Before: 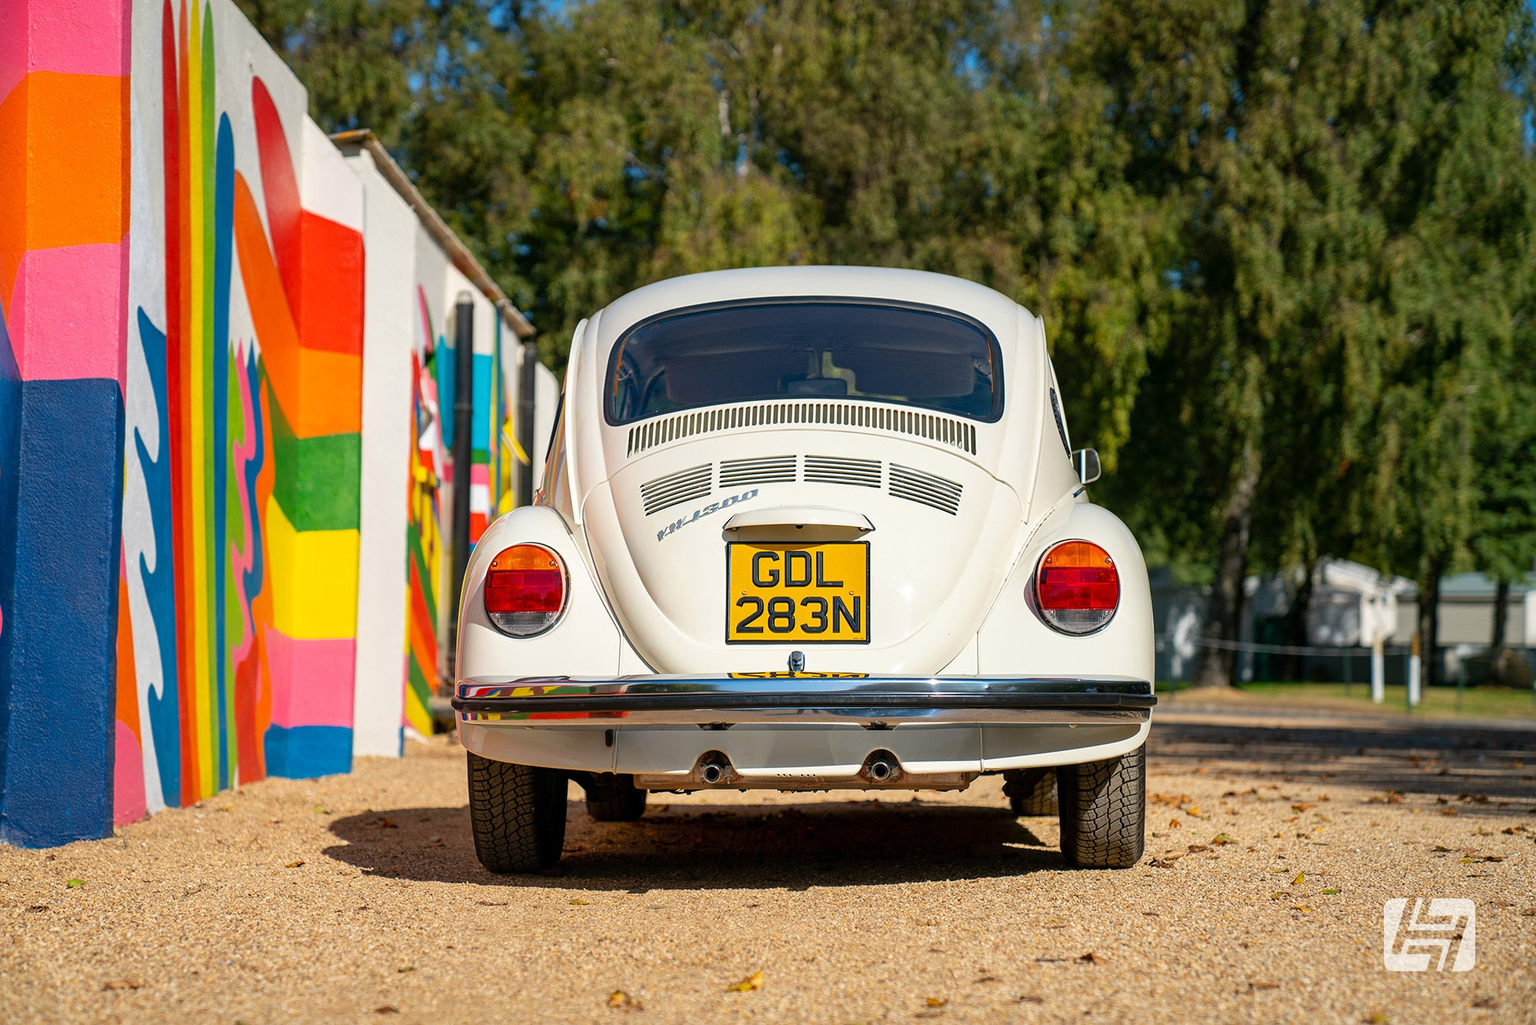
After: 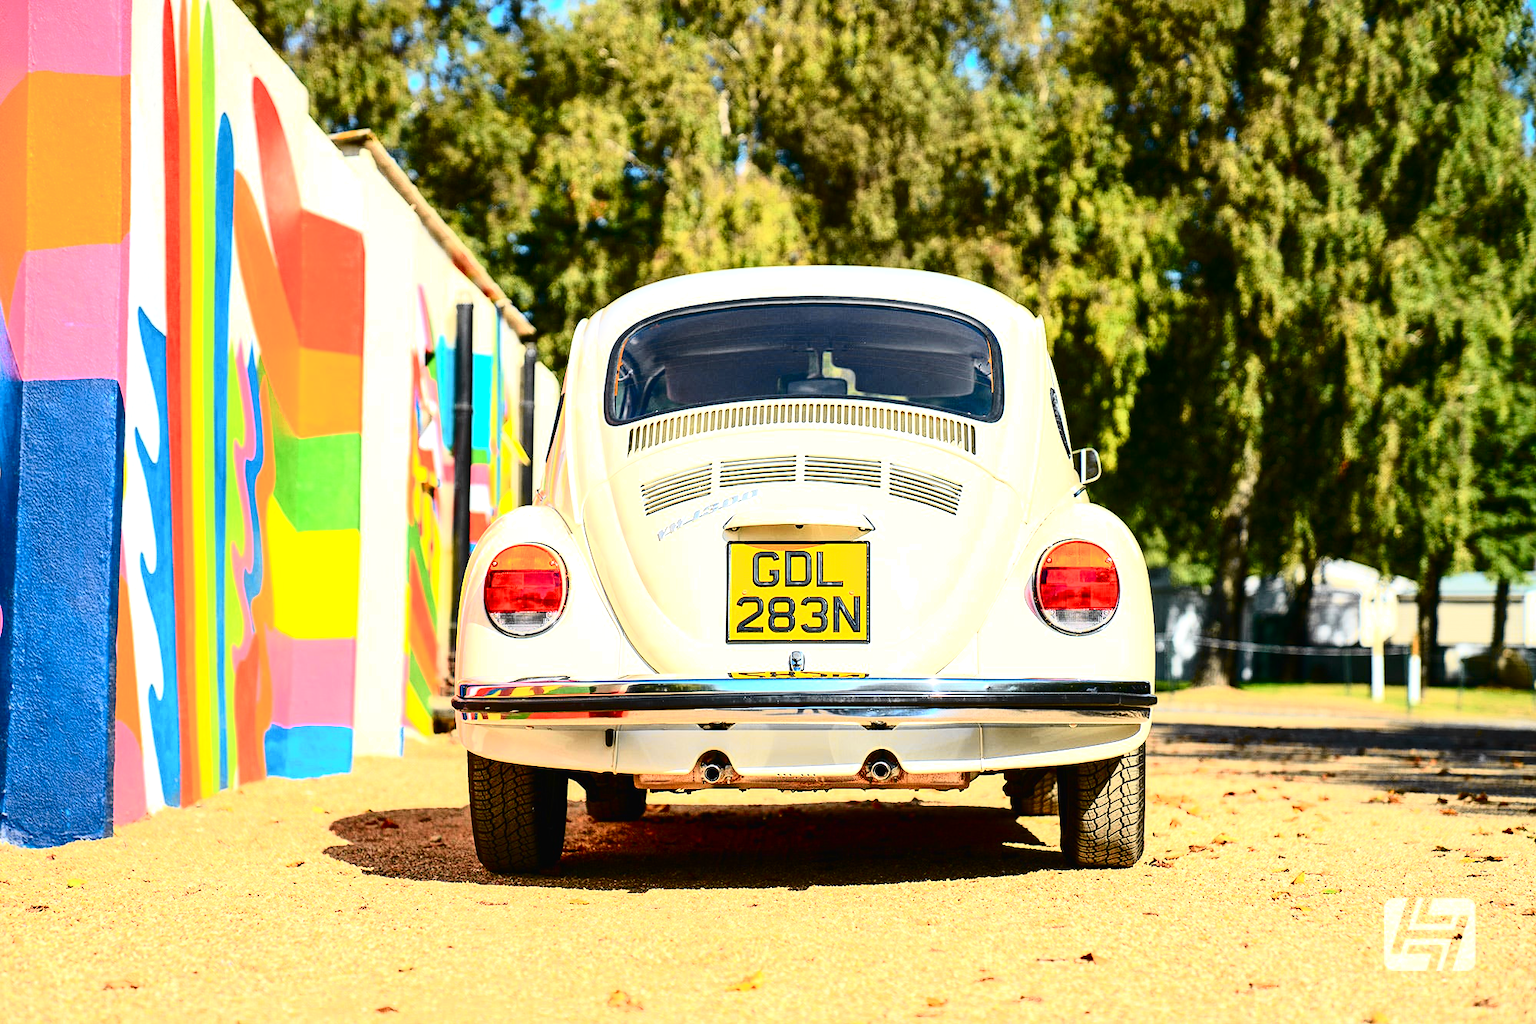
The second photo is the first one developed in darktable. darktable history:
tone curve: curves: ch0 [(0, 0.012) (0.037, 0.03) (0.123, 0.092) (0.19, 0.157) (0.269, 0.27) (0.48, 0.57) (0.595, 0.695) (0.718, 0.823) (0.855, 0.913) (1, 0.982)]; ch1 [(0, 0) (0.243, 0.245) (0.422, 0.415) (0.493, 0.495) (0.508, 0.506) (0.536, 0.542) (0.569, 0.611) (0.611, 0.662) (0.769, 0.807) (1, 1)]; ch2 [(0, 0) (0.249, 0.216) (0.349, 0.321) (0.424, 0.442) (0.476, 0.483) (0.498, 0.499) (0.517, 0.519) (0.532, 0.56) (0.569, 0.624) (0.614, 0.667) (0.706, 0.757) (0.808, 0.809) (0.991, 0.968)], color space Lab, independent channels, preserve colors none
exposure: black level correction 0, exposure 1.2 EV, compensate highlight preservation false
contrast brightness saturation: contrast 0.28
